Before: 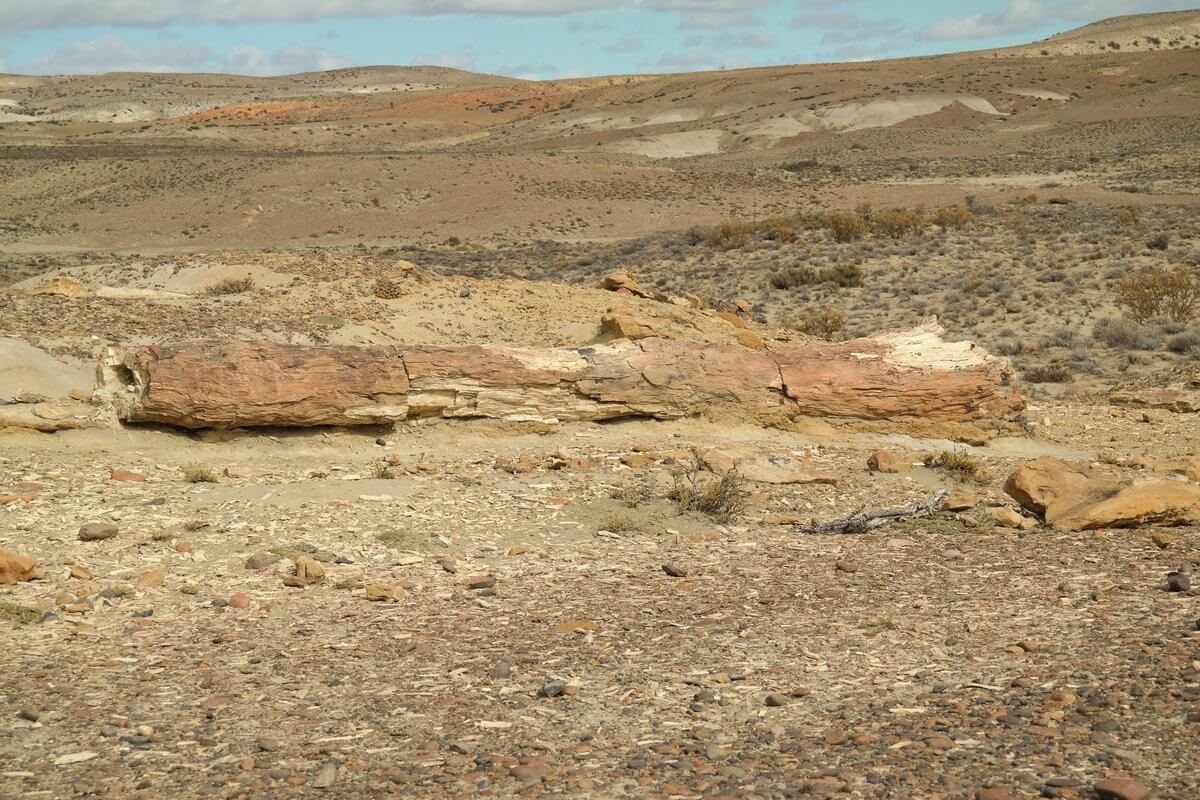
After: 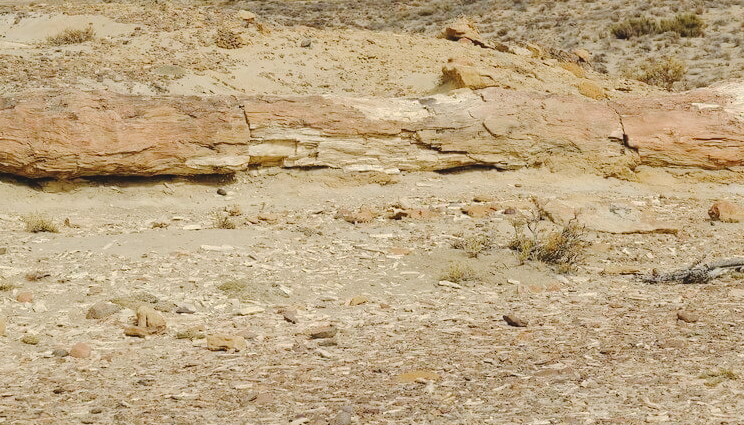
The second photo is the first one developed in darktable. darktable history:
tone curve: curves: ch0 [(0, 0) (0.003, 0.077) (0.011, 0.08) (0.025, 0.083) (0.044, 0.095) (0.069, 0.106) (0.1, 0.12) (0.136, 0.144) (0.177, 0.185) (0.224, 0.231) (0.277, 0.297) (0.335, 0.382) (0.399, 0.471) (0.468, 0.553) (0.543, 0.623) (0.623, 0.689) (0.709, 0.75) (0.801, 0.81) (0.898, 0.873) (1, 1)], preserve colors none
crop: left 13.312%, top 31.28%, right 24.627%, bottom 15.582%
